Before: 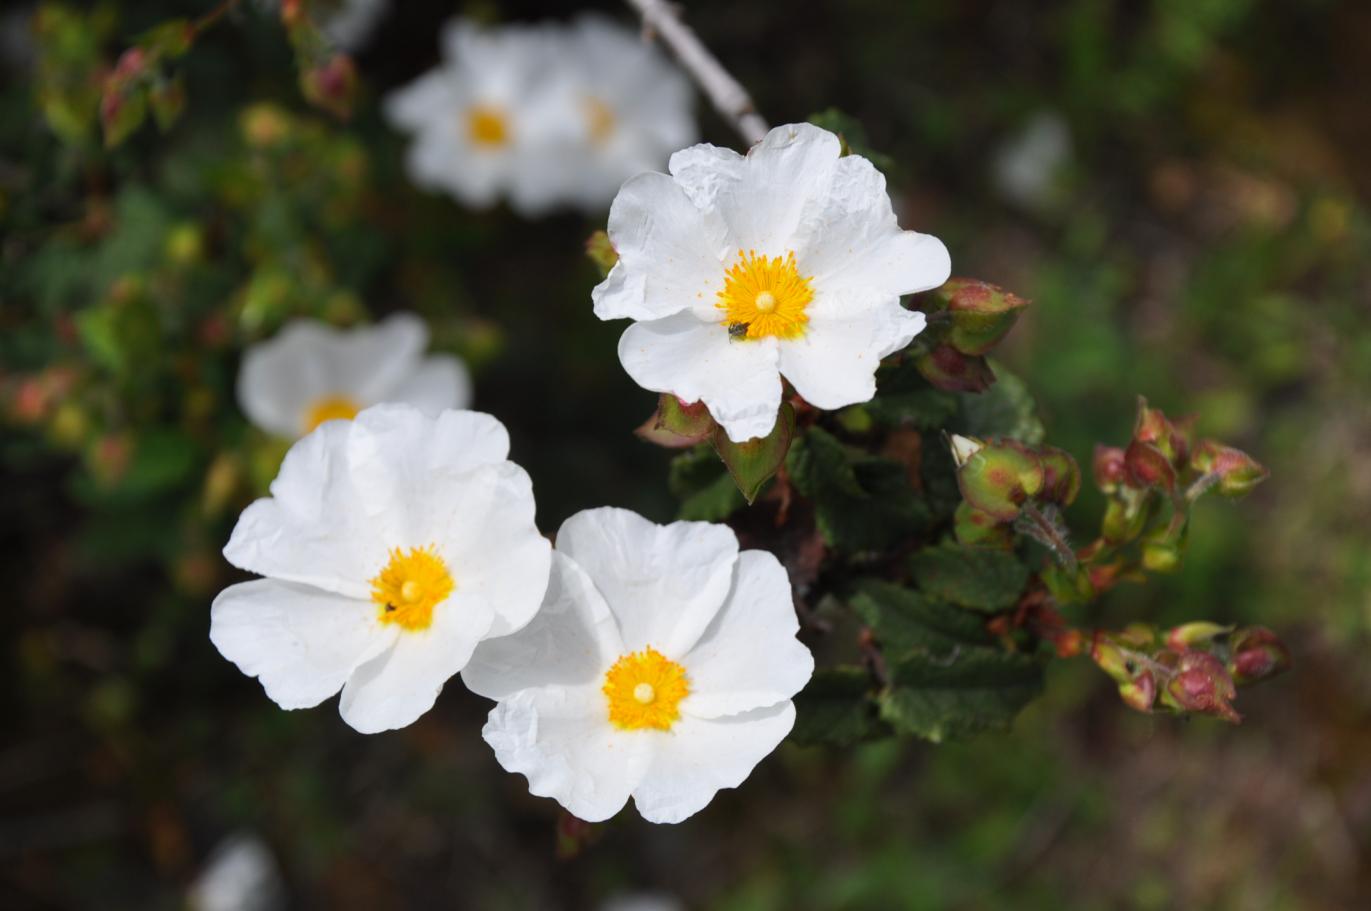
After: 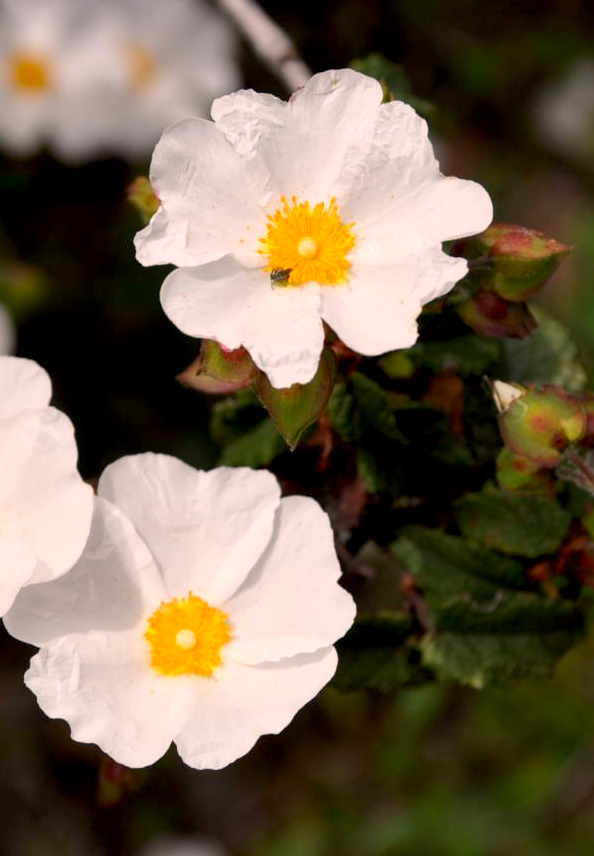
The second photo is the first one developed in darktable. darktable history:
exposure: black level correction 0.009, compensate highlight preservation false
crop: left 33.452%, top 6.025%, right 23.155%
white balance: red 1.127, blue 0.943
